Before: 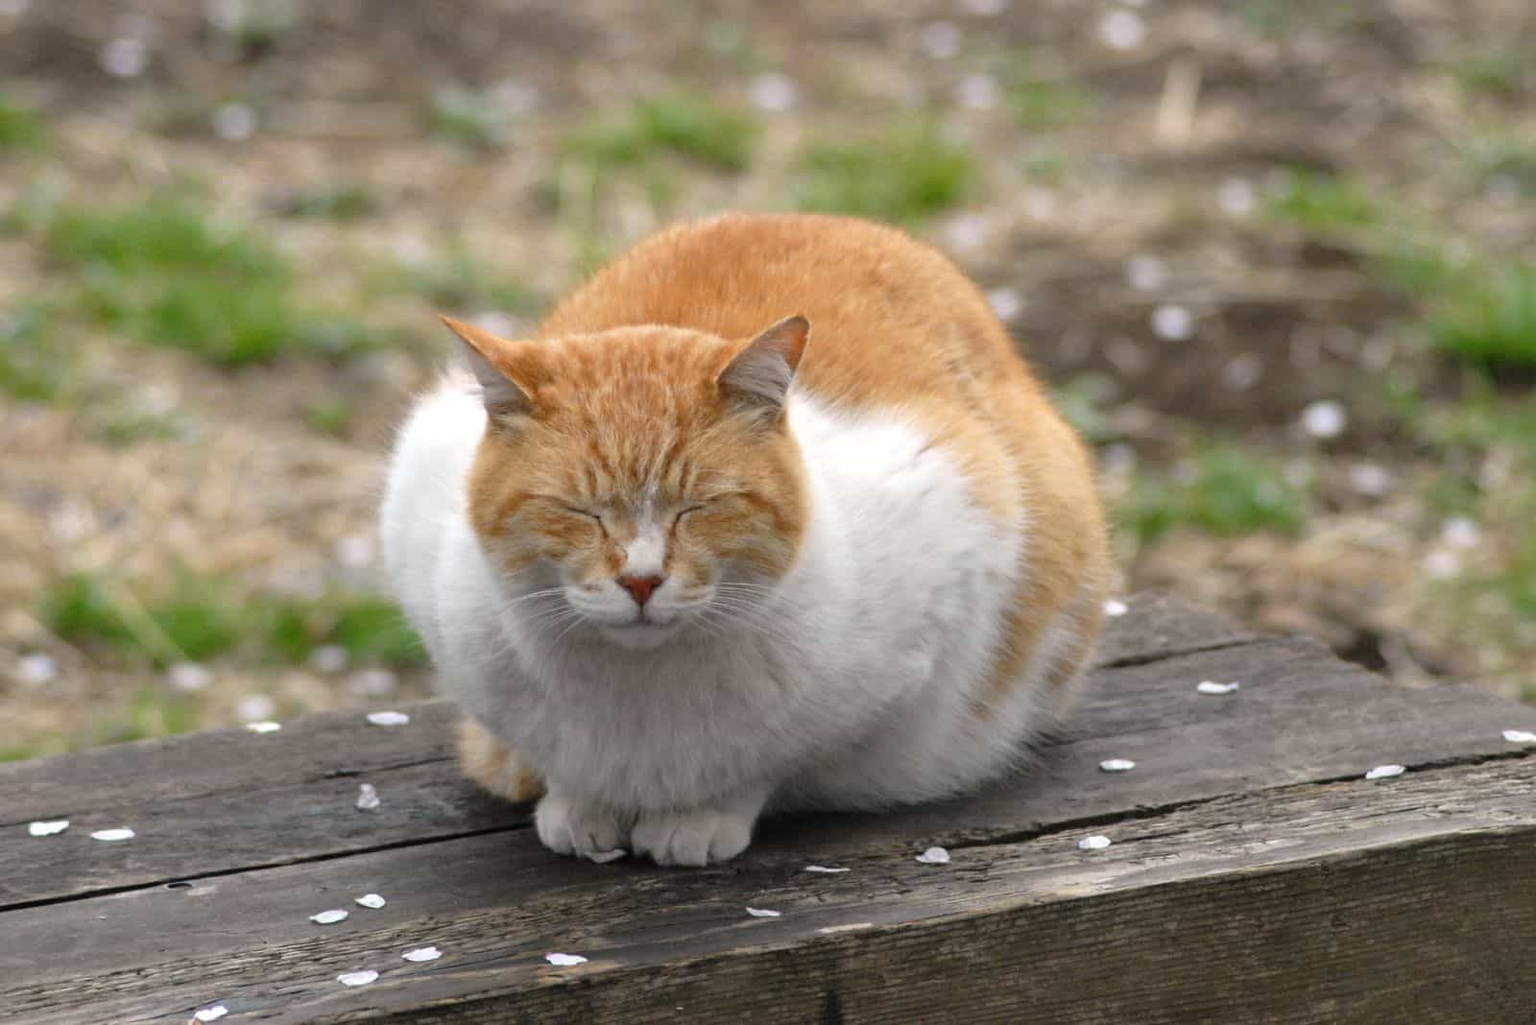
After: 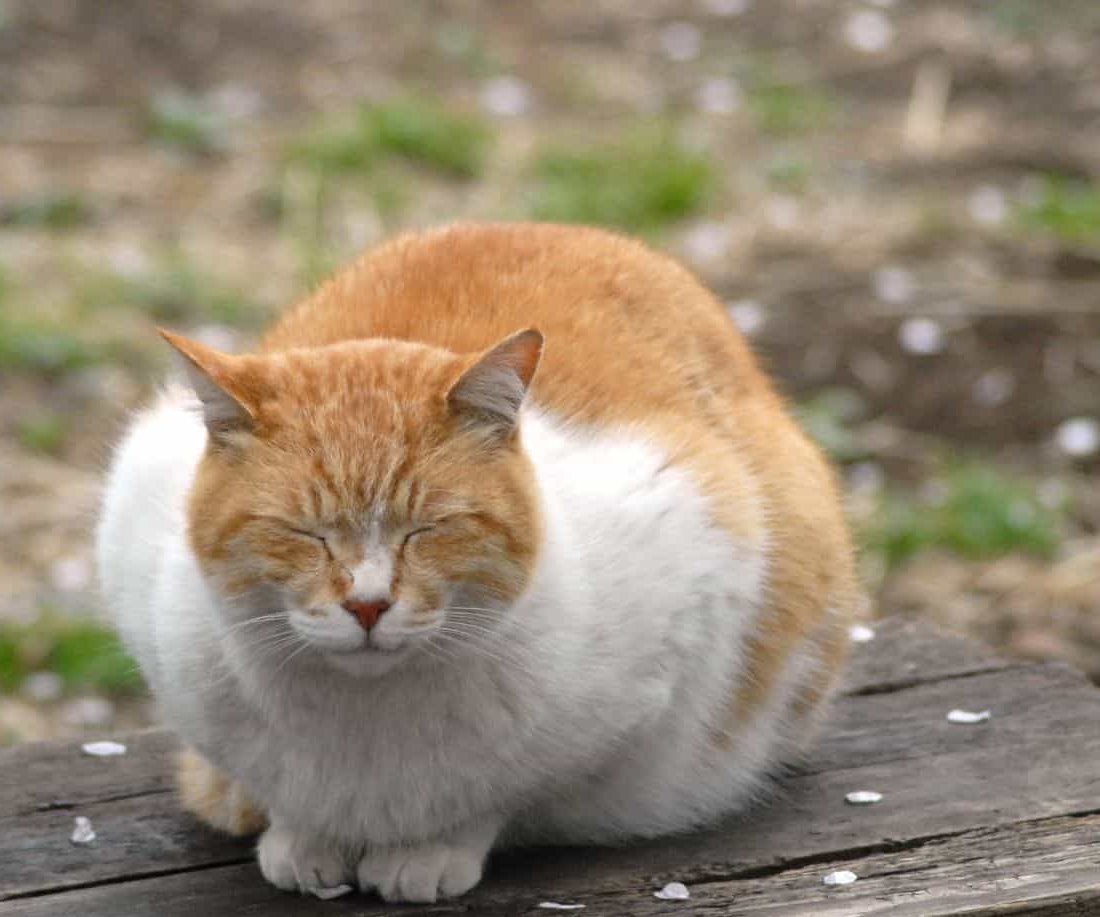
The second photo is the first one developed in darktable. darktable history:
crop: left 18.785%, right 12.418%, bottom 14.08%
